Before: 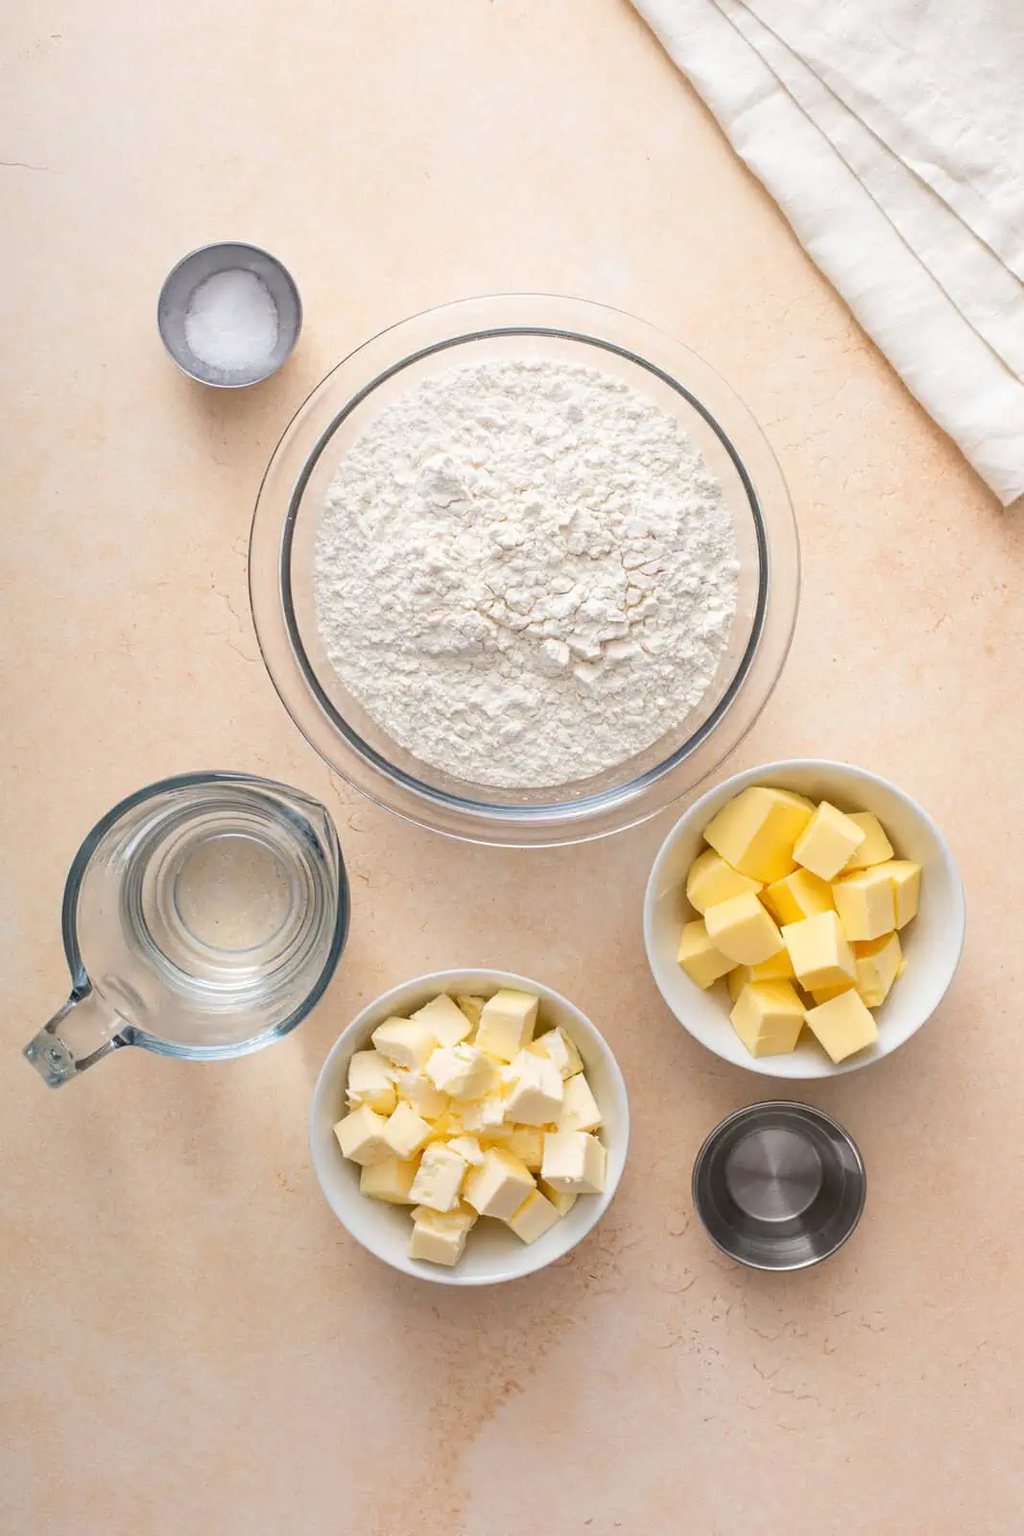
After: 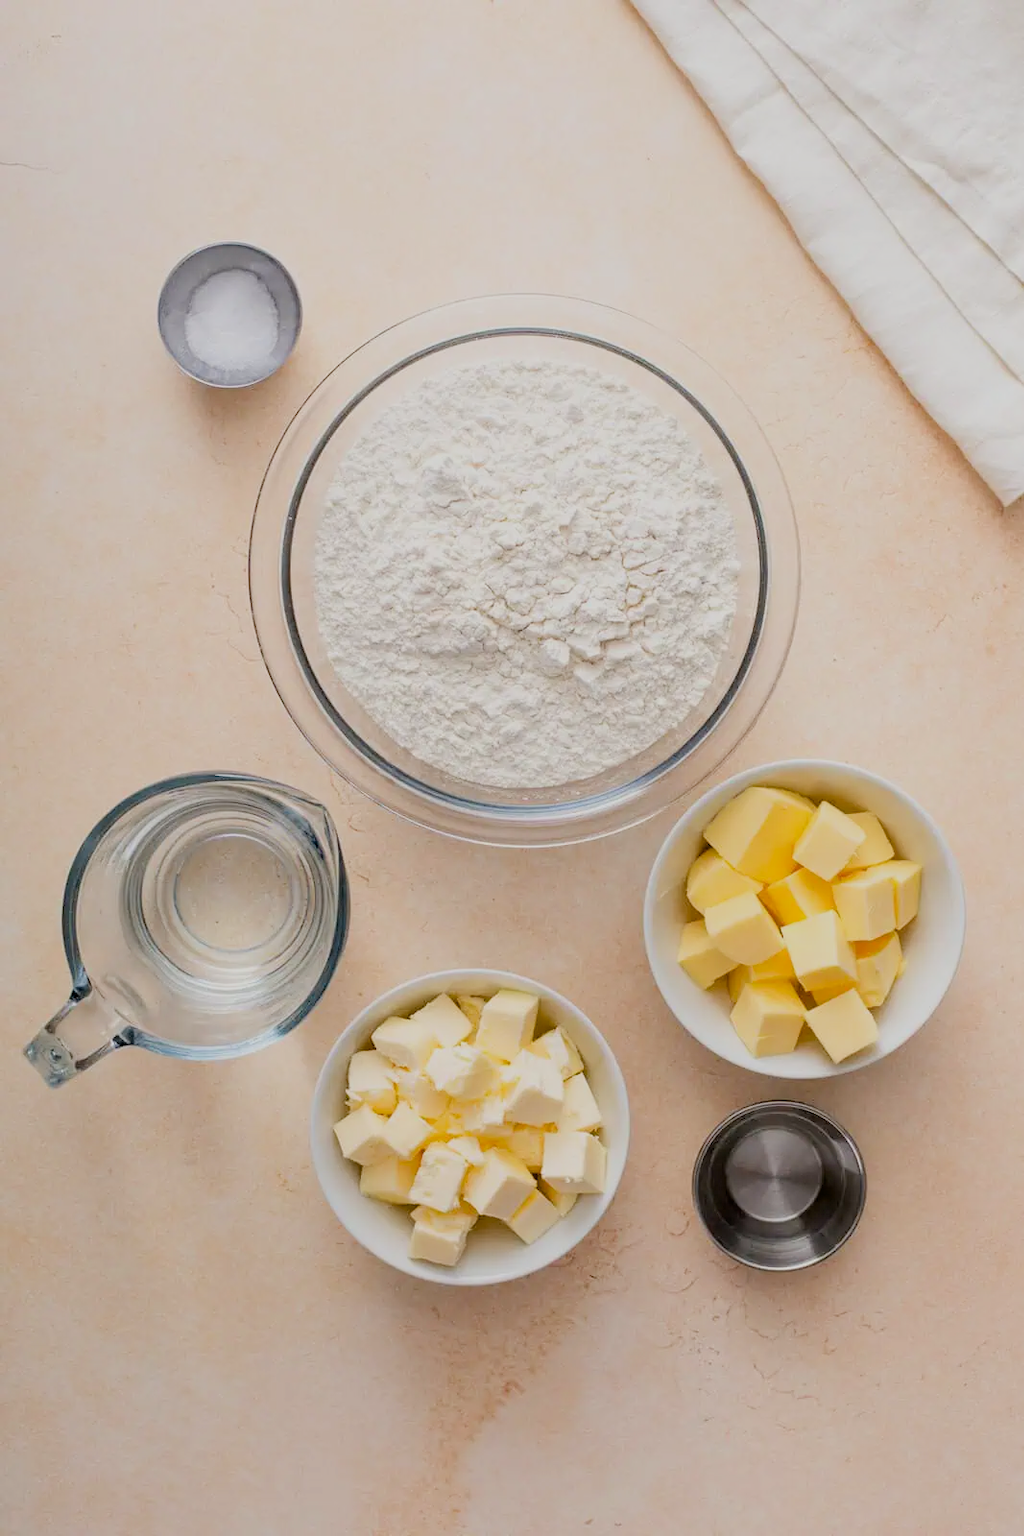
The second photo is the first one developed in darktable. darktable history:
exposure: black level correction 0.016, exposure -0.009 EV, compensate highlight preservation false
filmic rgb: black relative exposure -7.65 EV, white relative exposure 4.56 EV, hardness 3.61
